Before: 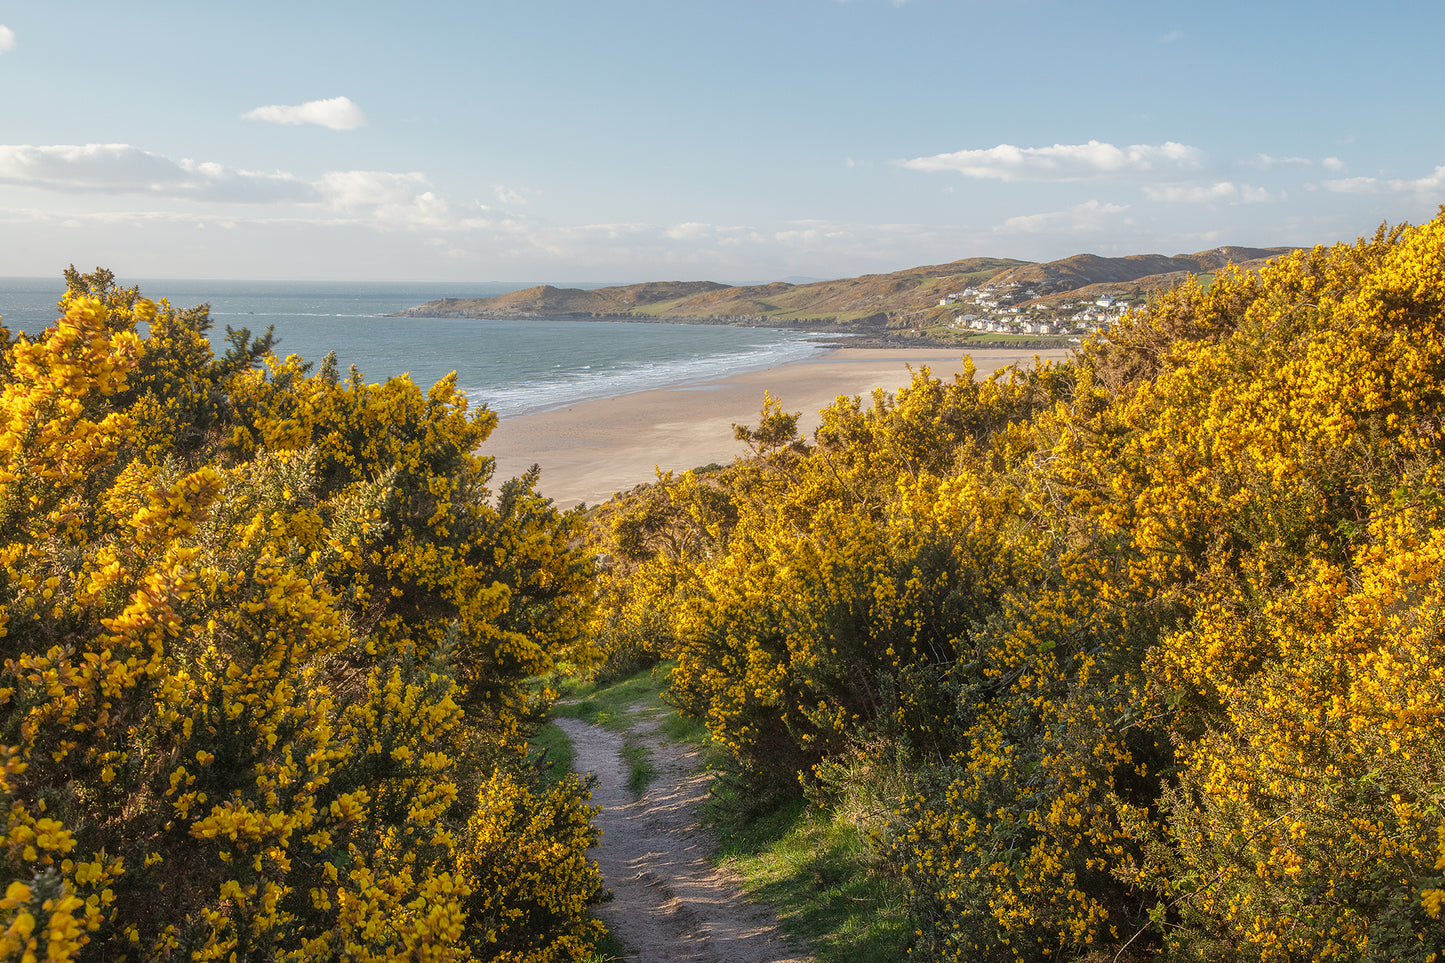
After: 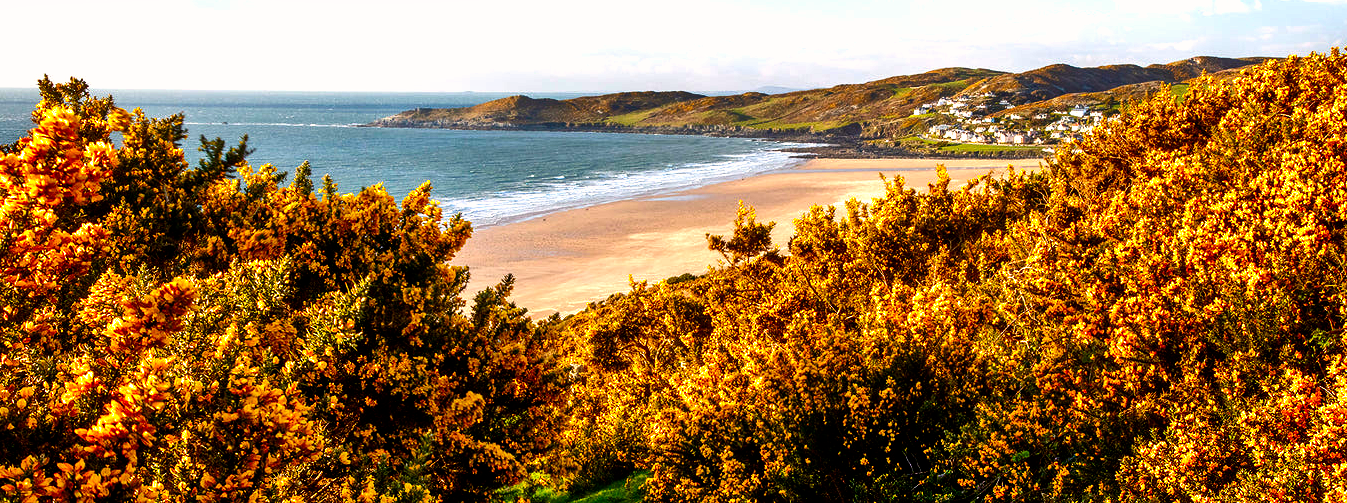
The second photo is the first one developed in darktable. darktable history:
crop: left 1.82%, top 19.734%, right 4.962%, bottom 27.989%
color correction: highlights a* 3.23, highlights b* 1.83, saturation 1.16
exposure: compensate highlight preservation false
contrast brightness saturation: contrast 0.125, brightness -0.119, saturation 0.204
filmic rgb: black relative exposure -8.22 EV, white relative exposure 2.24 EV, hardness 7.06, latitude 84.78%, contrast 1.706, highlights saturation mix -3.34%, shadows ↔ highlights balance -2%, add noise in highlights 0, preserve chrominance no, color science v3 (2019), use custom middle-gray values true, contrast in highlights soft
local contrast: mode bilateral grid, contrast 15, coarseness 36, detail 105%, midtone range 0.2
shadows and highlights: soften with gaussian
